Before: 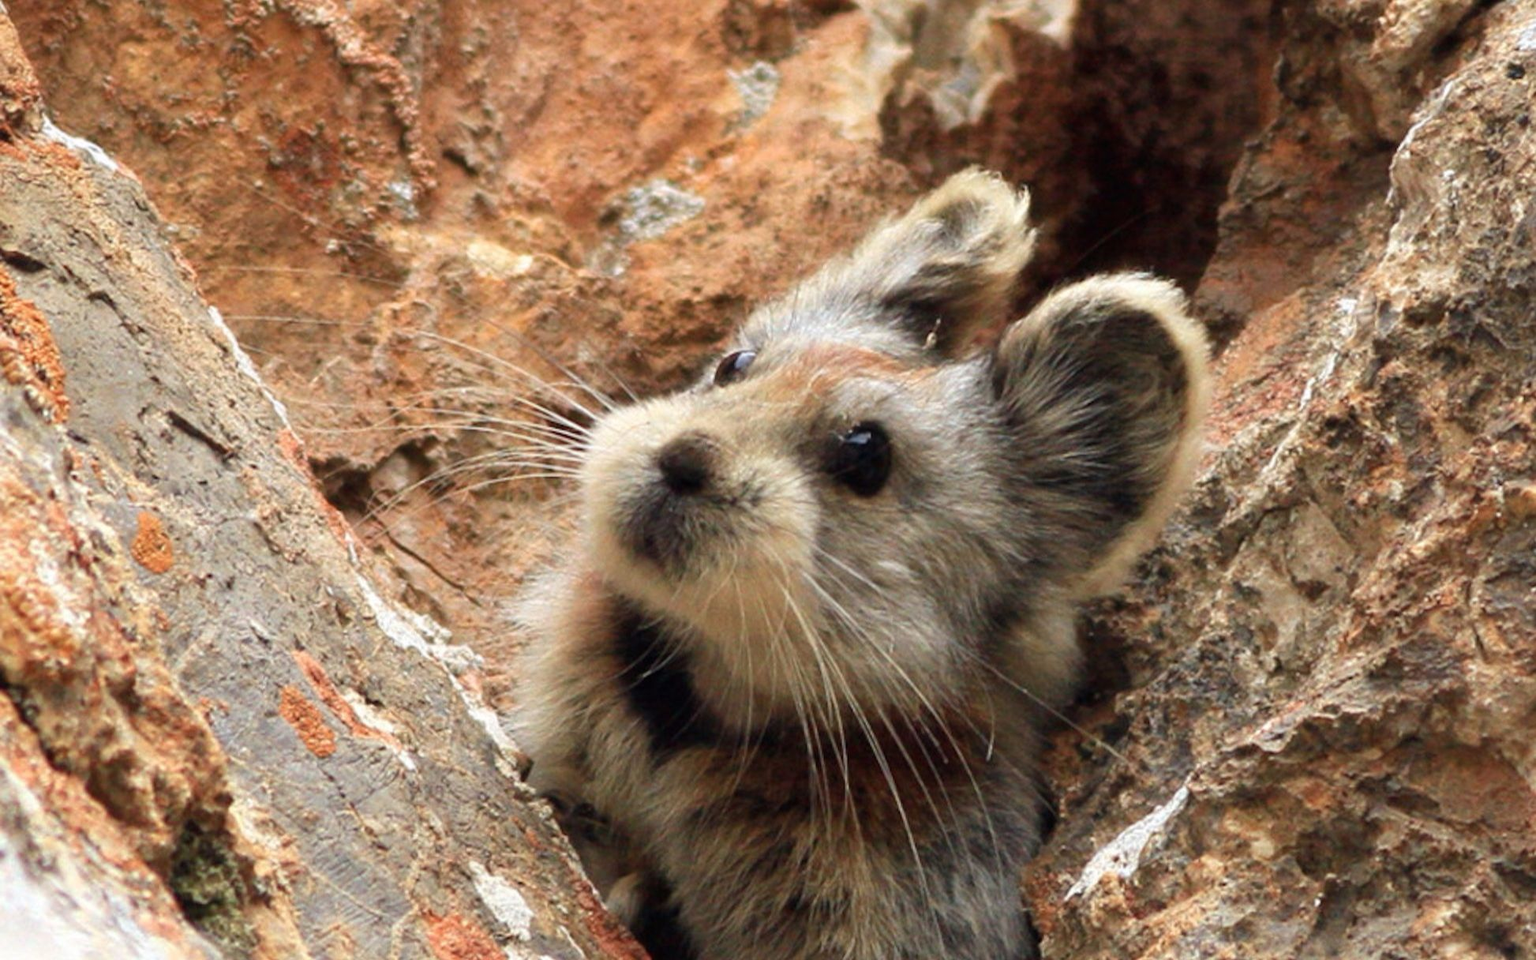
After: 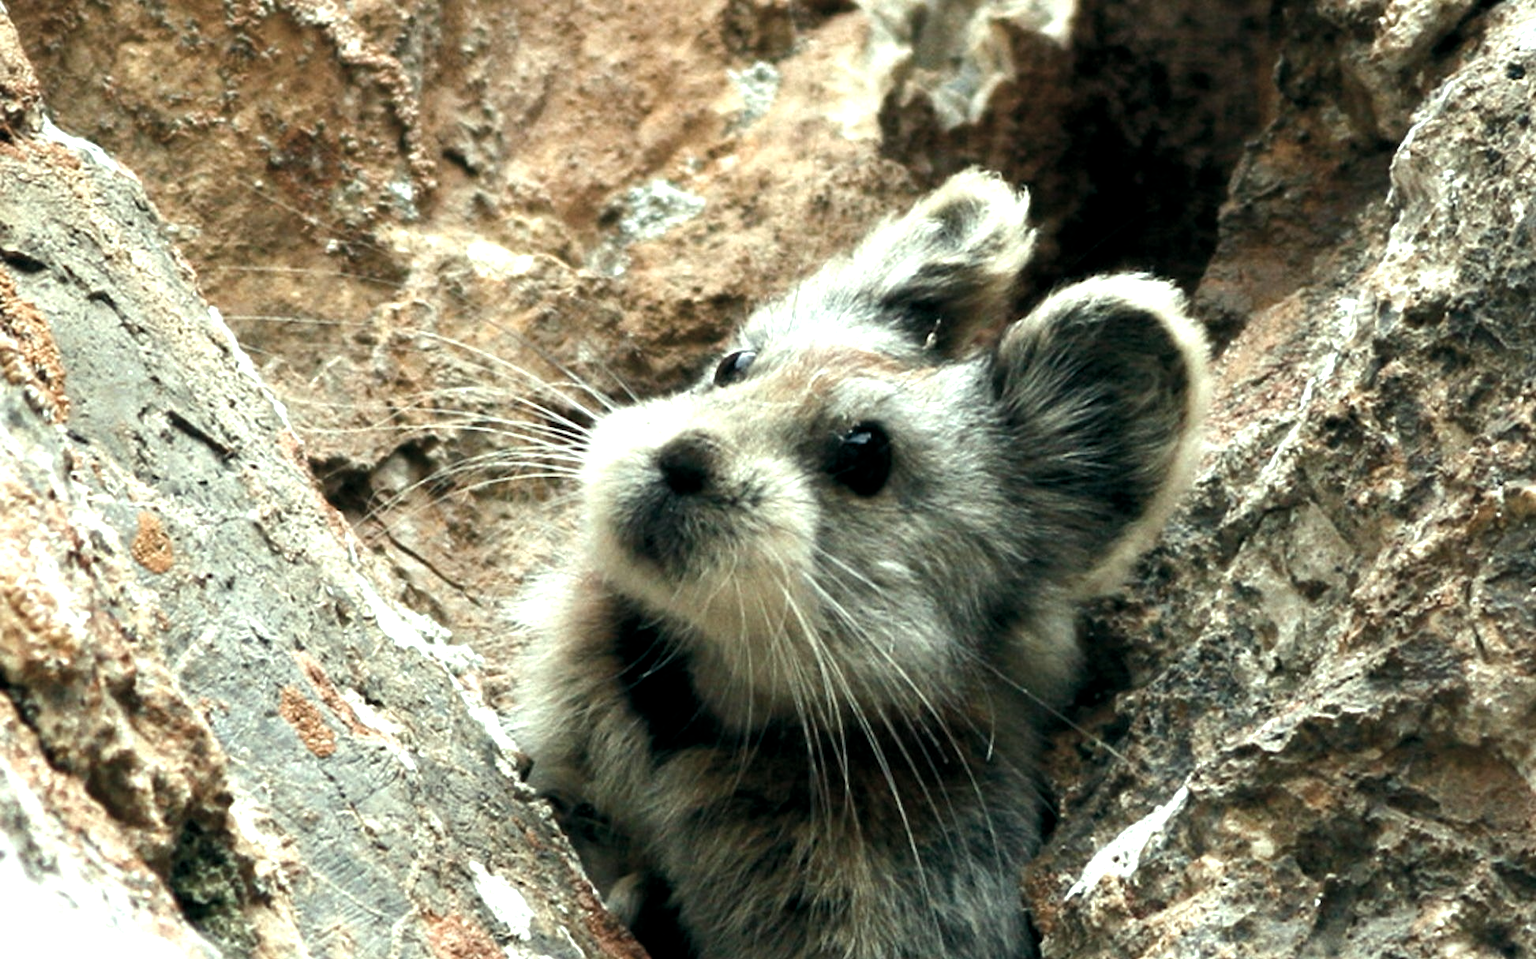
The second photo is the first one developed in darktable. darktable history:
color balance rgb: shadows lift › luminance -7.7%, shadows lift › chroma 2.13%, shadows lift › hue 165.27°, power › luminance -7.77%, power › chroma 1.1%, power › hue 215.88°, highlights gain › luminance 15.15%, highlights gain › chroma 7%, highlights gain › hue 125.57°, global offset › luminance -0.33%, global offset › chroma 0.11%, global offset › hue 165.27°, perceptual saturation grading › global saturation 24.42%, perceptual saturation grading › highlights -24.42%, perceptual saturation grading › mid-tones 24.42%, perceptual saturation grading › shadows 40%, perceptual brilliance grading › global brilliance -5%, perceptual brilliance grading › highlights 24.42%, perceptual brilliance grading › mid-tones 7%, perceptual brilliance grading › shadows -5%
color correction: saturation 0.5
